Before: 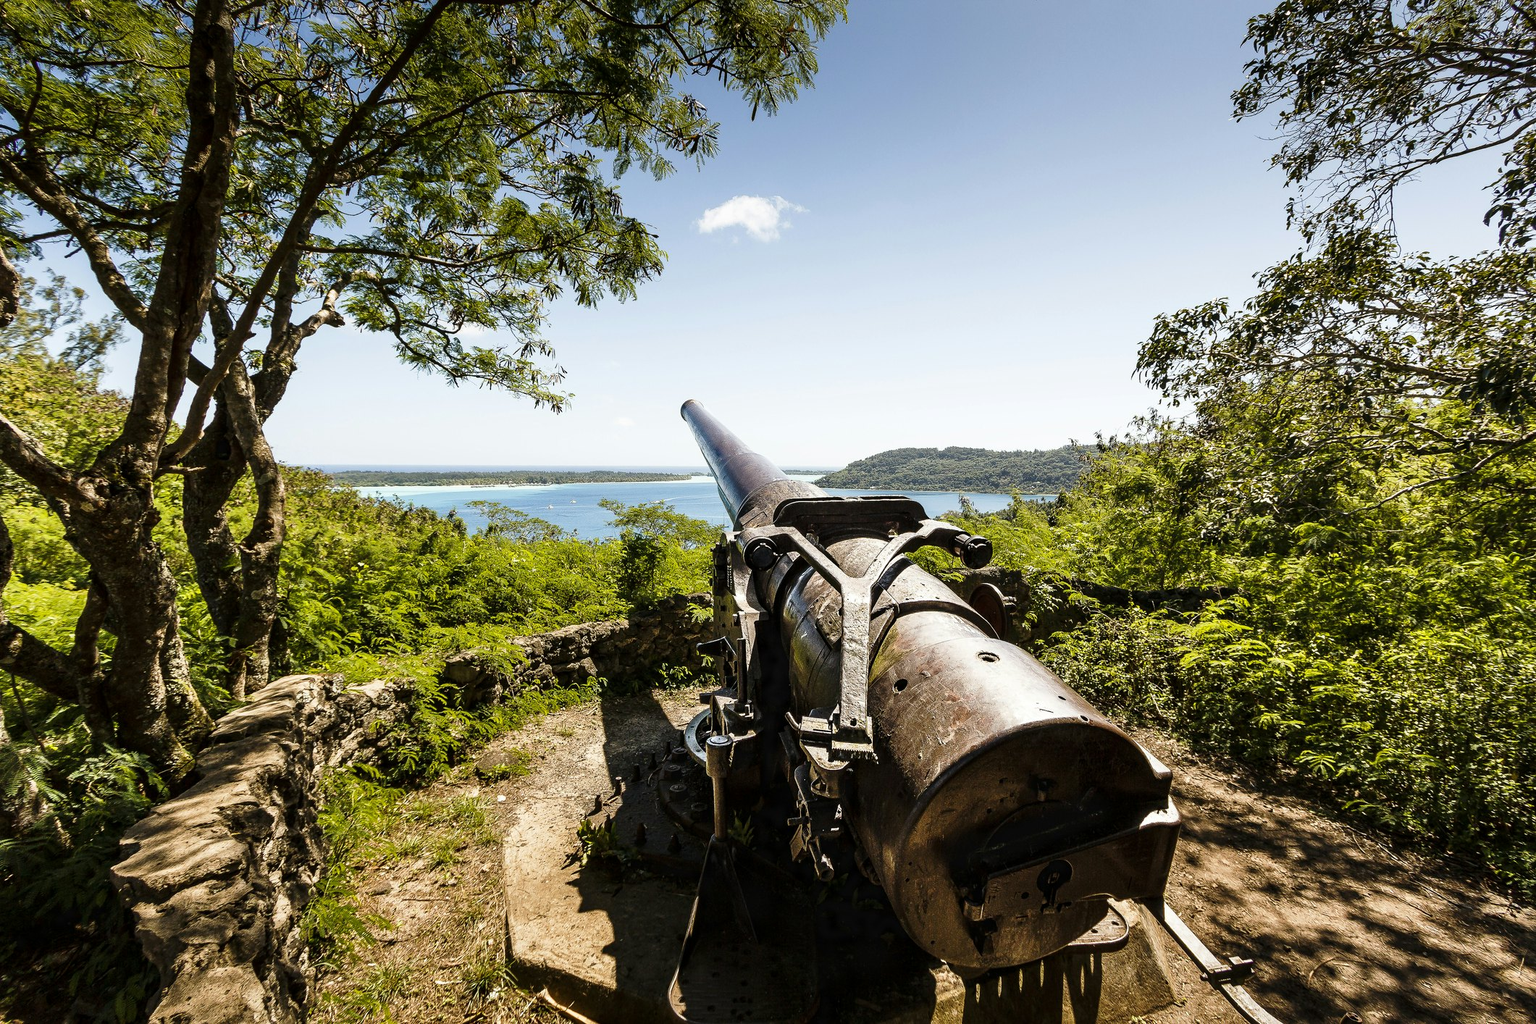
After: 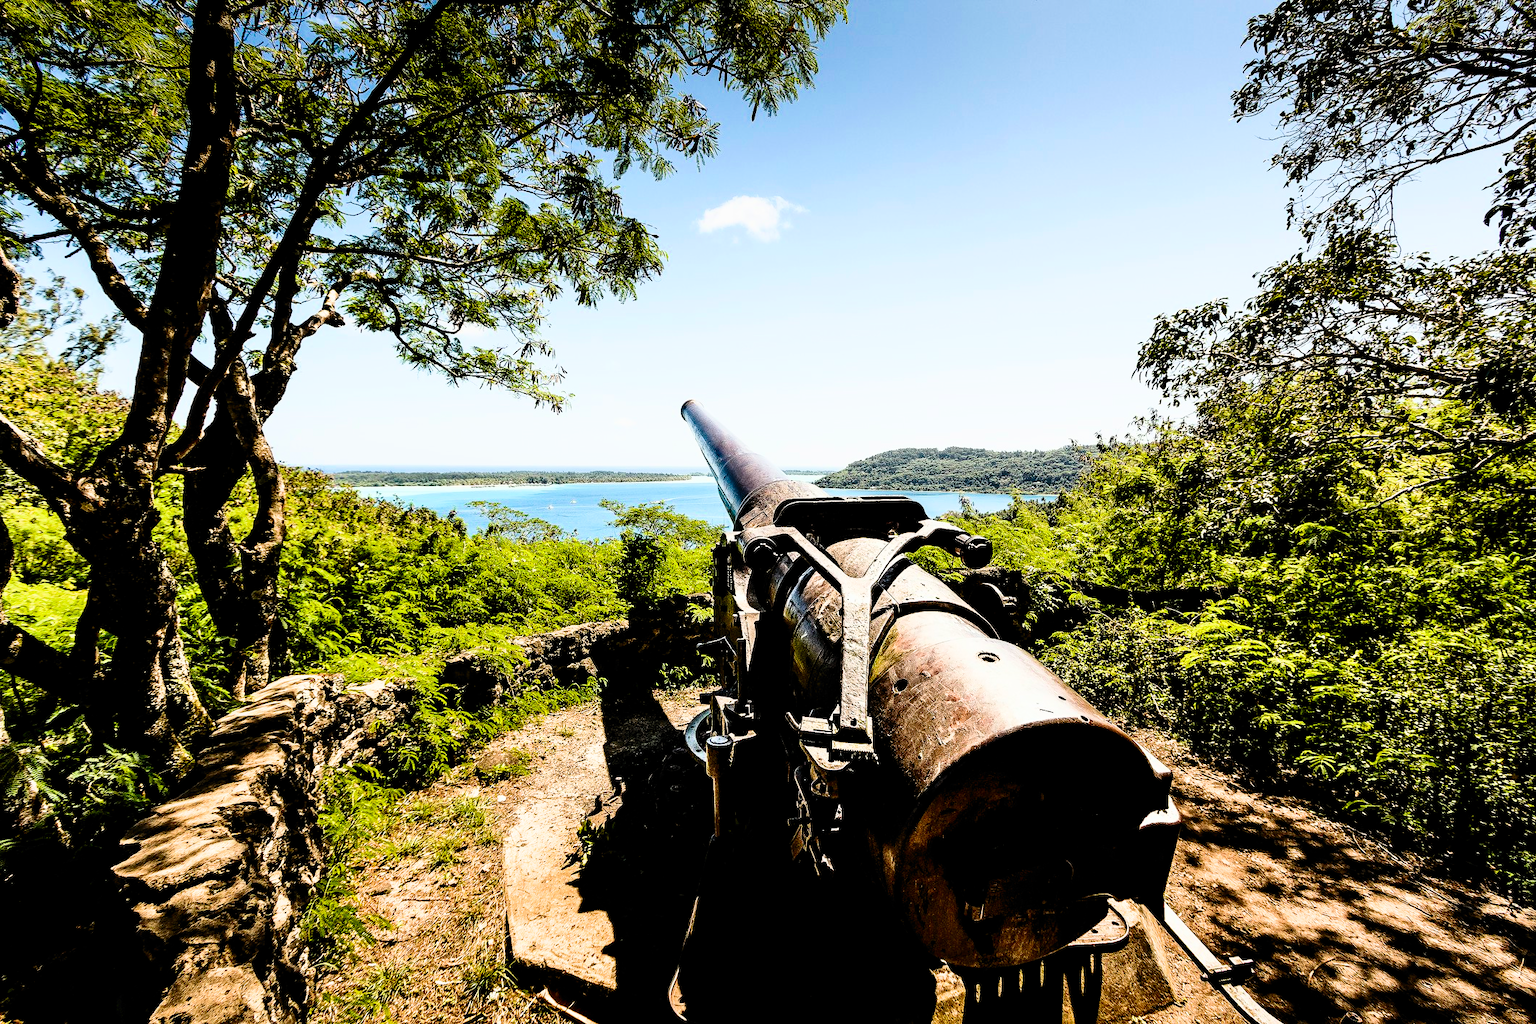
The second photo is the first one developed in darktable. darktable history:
filmic rgb: black relative exposure -5.03 EV, white relative exposure 3.51 EV, hardness 3.16, contrast 1.183, highlights saturation mix -49.65%, color science v6 (2022)
exposure: black level correction 0, exposure 0.695 EV, compensate exposure bias true, compensate highlight preservation false
contrast brightness saturation: contrast 0.236, brightness -0.221, saturation 0.146
